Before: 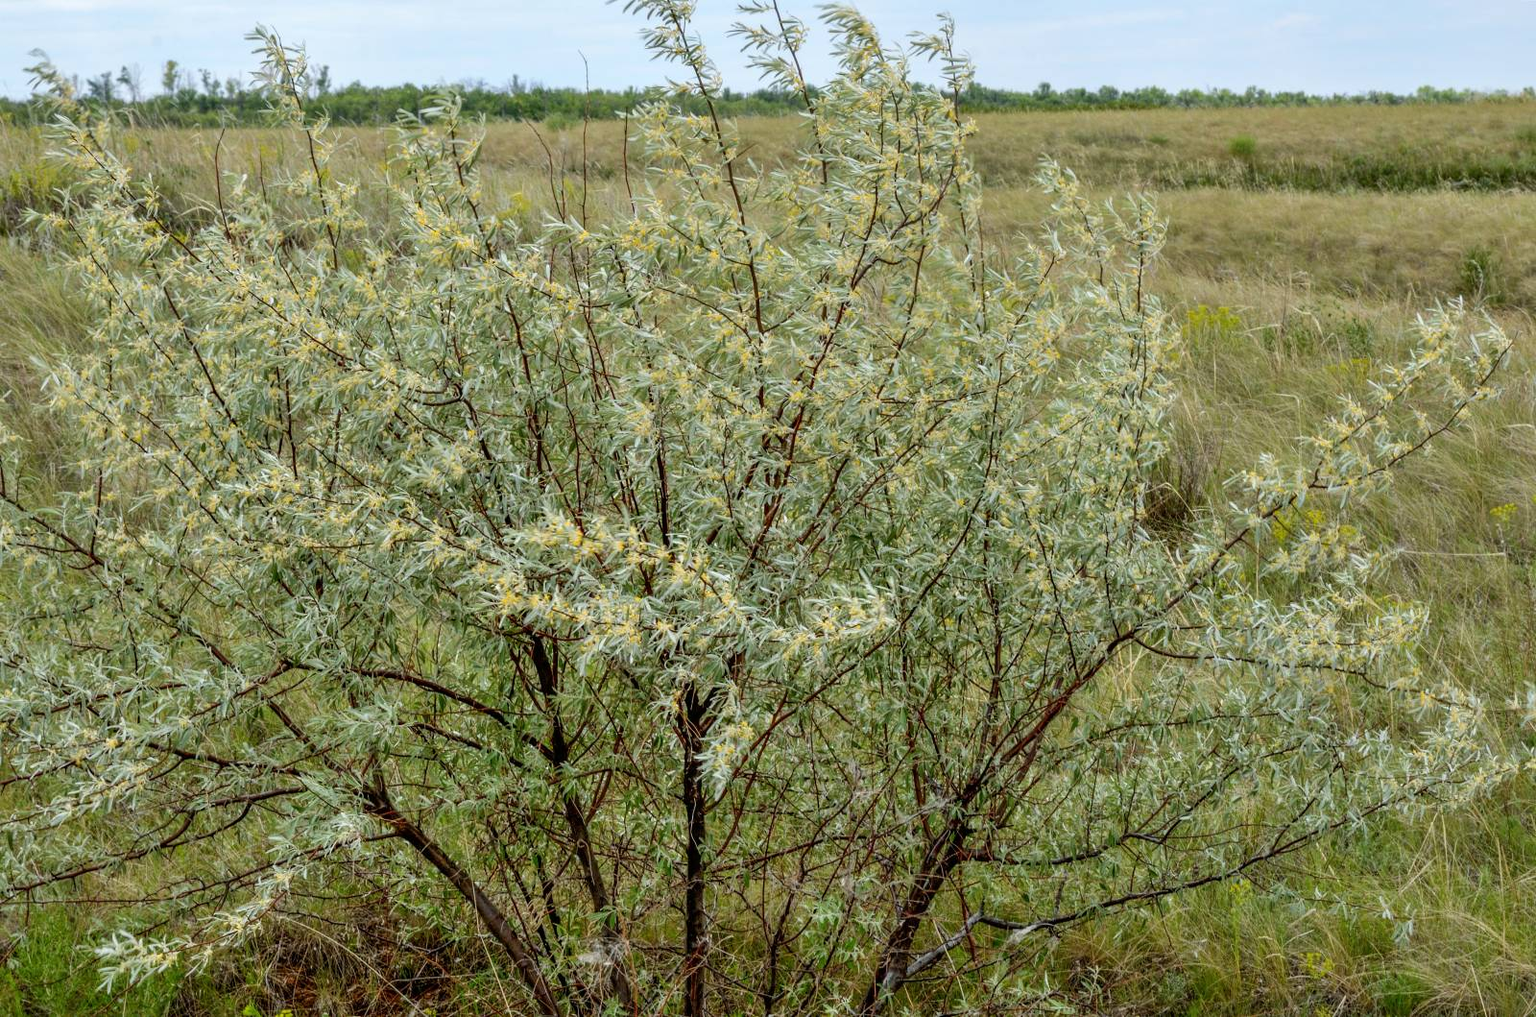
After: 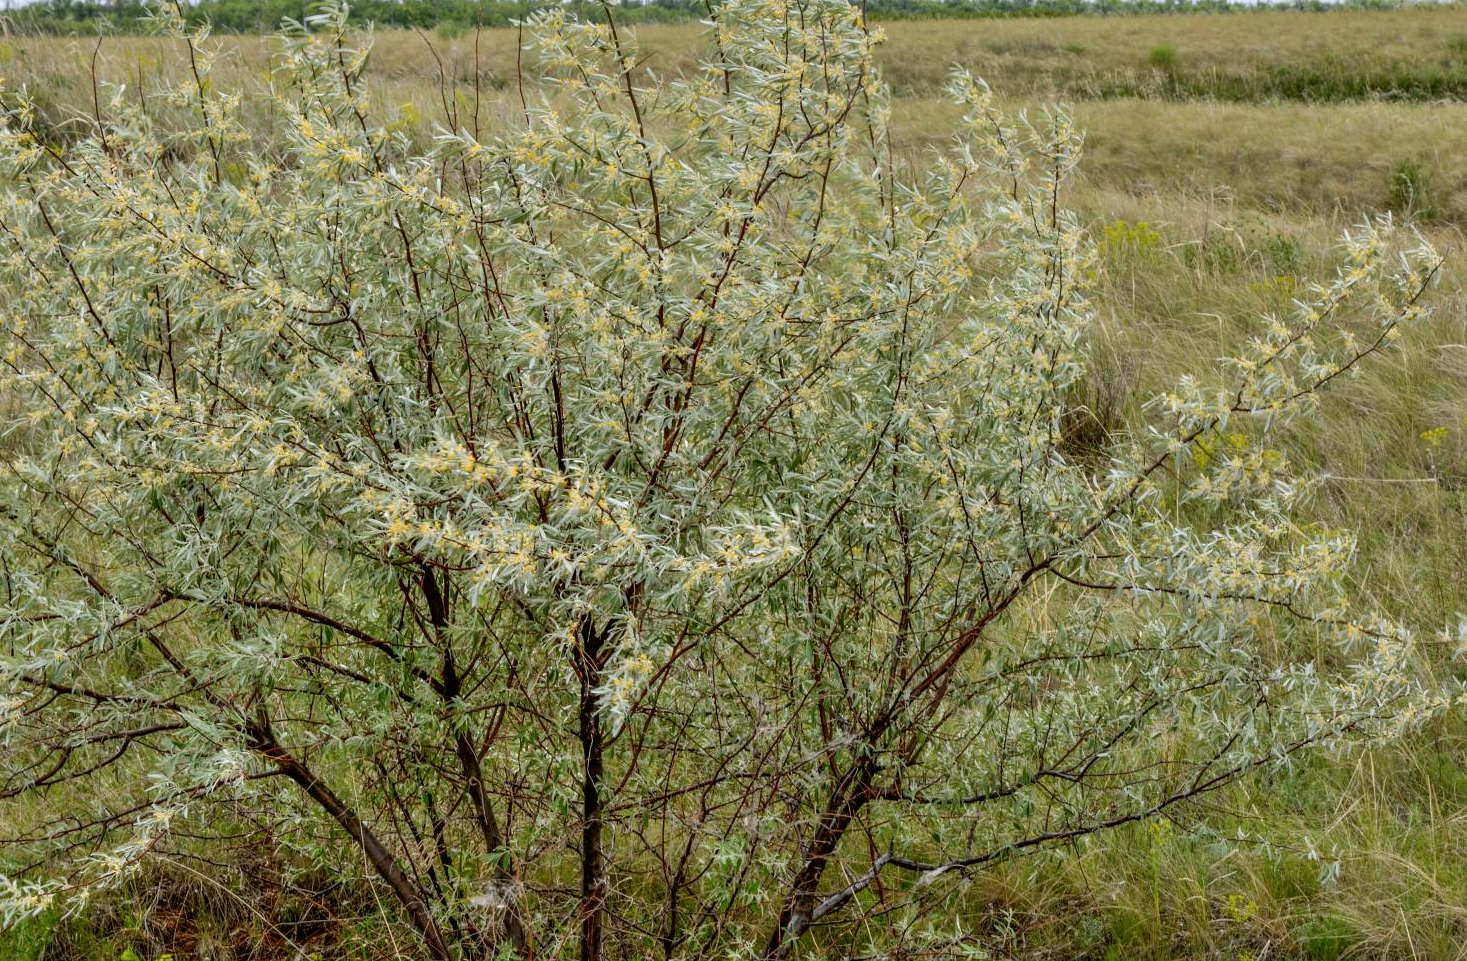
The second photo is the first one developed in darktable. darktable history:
crop and rotate: left 8.262%, top 9.226%
color correction: highlights a* 3.12, highlights b* -1.55, shadows a* -0.101, shadows b* 2.52, saturation 0.98
exposure: compensate highlight preservation false
